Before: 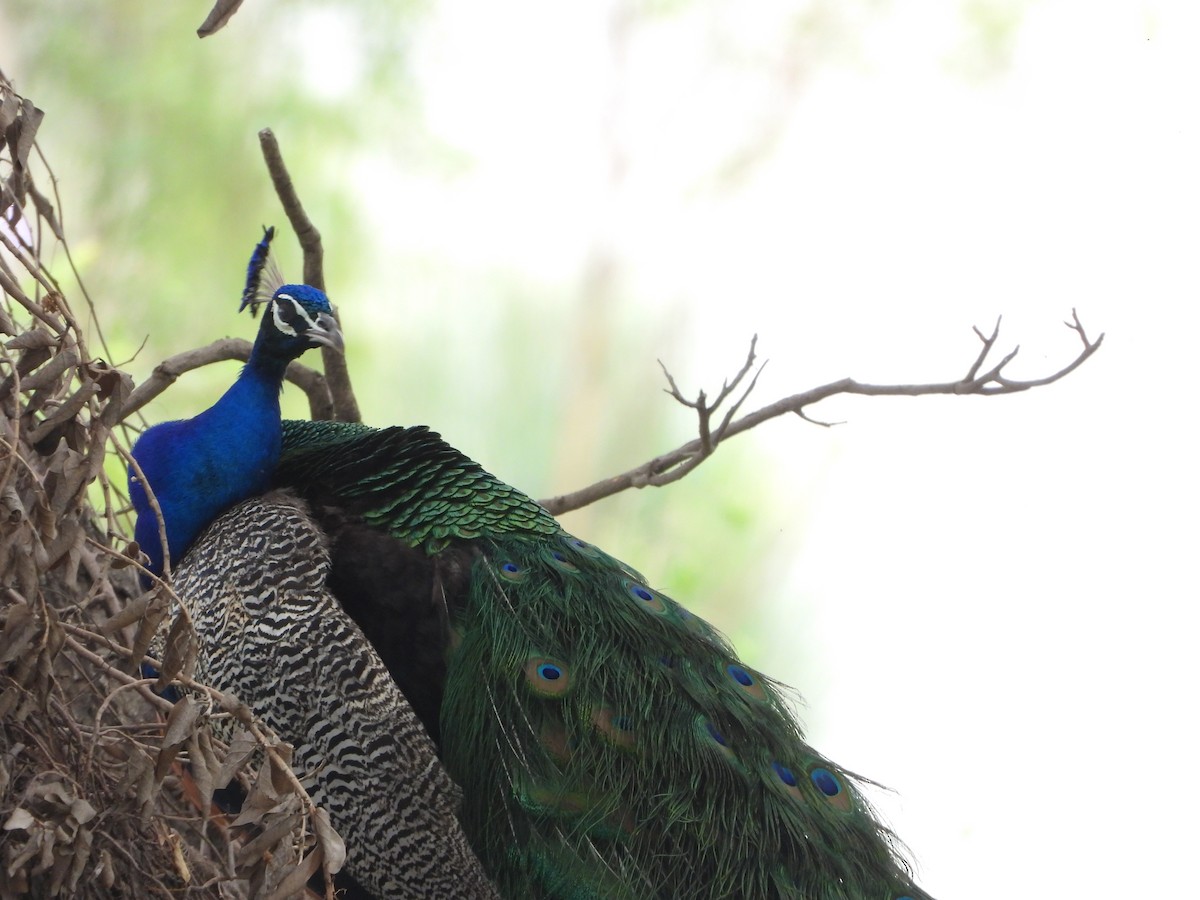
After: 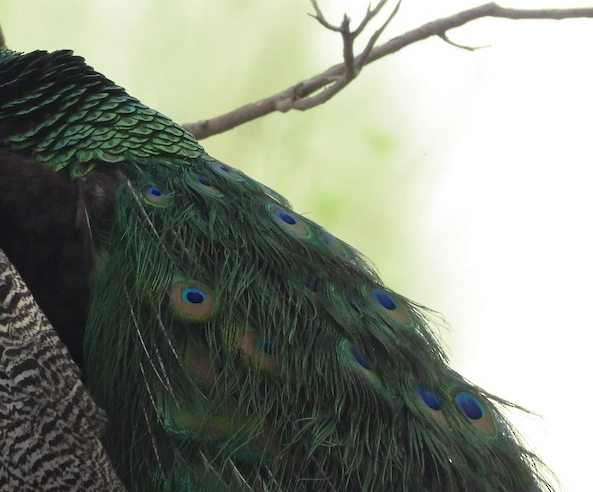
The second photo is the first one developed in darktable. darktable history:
split-toning: shadows › hue 290.82°, shadows › saturation 0.34, highlights › saturation 0.38, balance 0, compress 50%
crop: left 29.672%, top 41.786%, right 20.851%, bottom 3.487%
